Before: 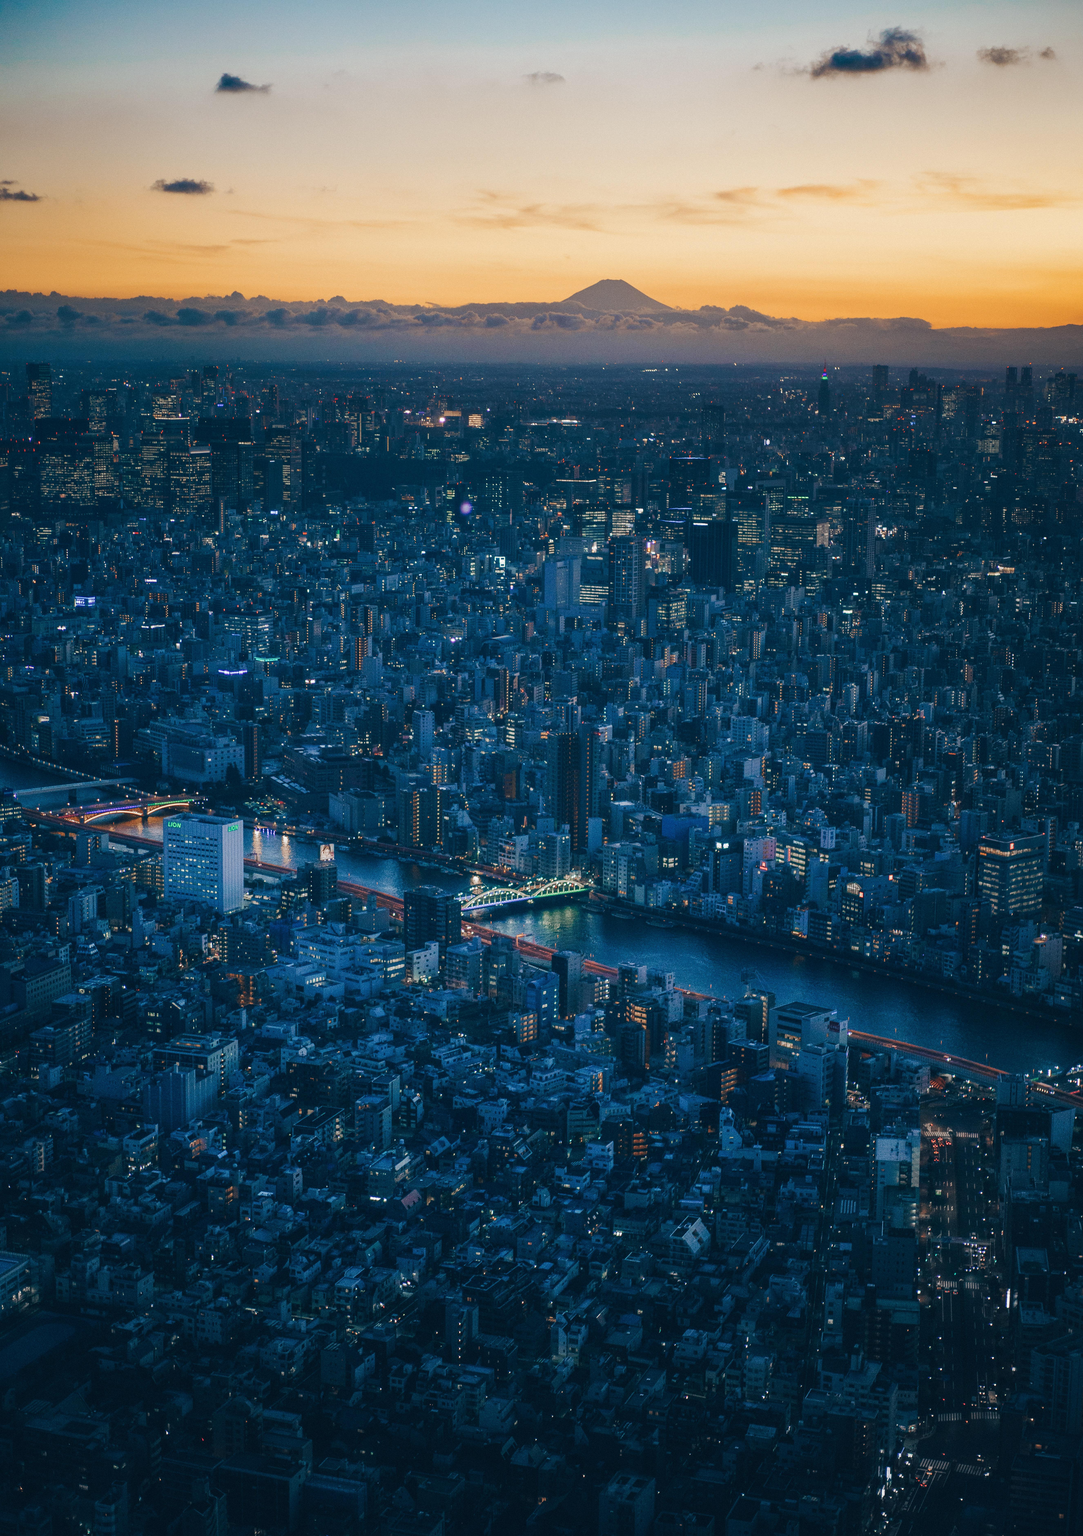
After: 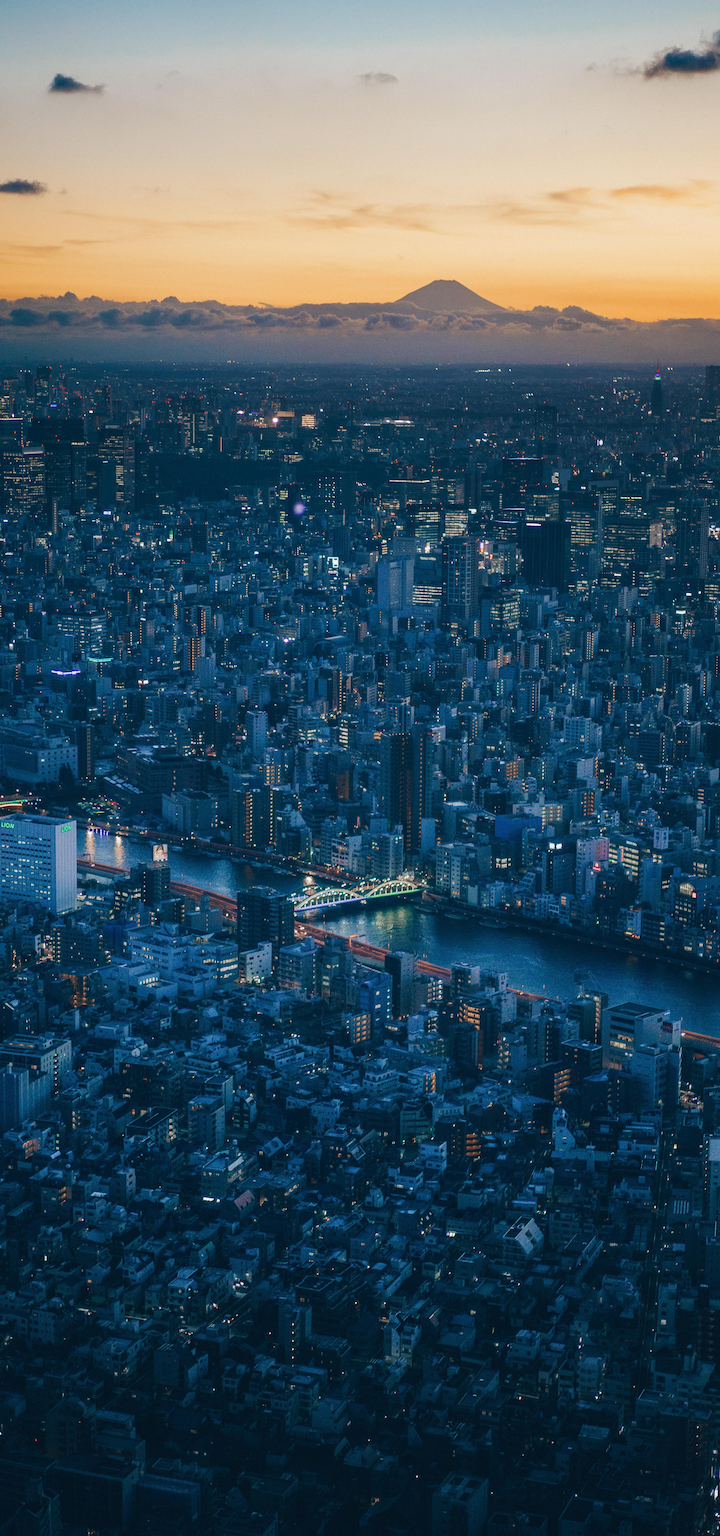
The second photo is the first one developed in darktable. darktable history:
crop and rotate: left 15.458%, right 18.003%
